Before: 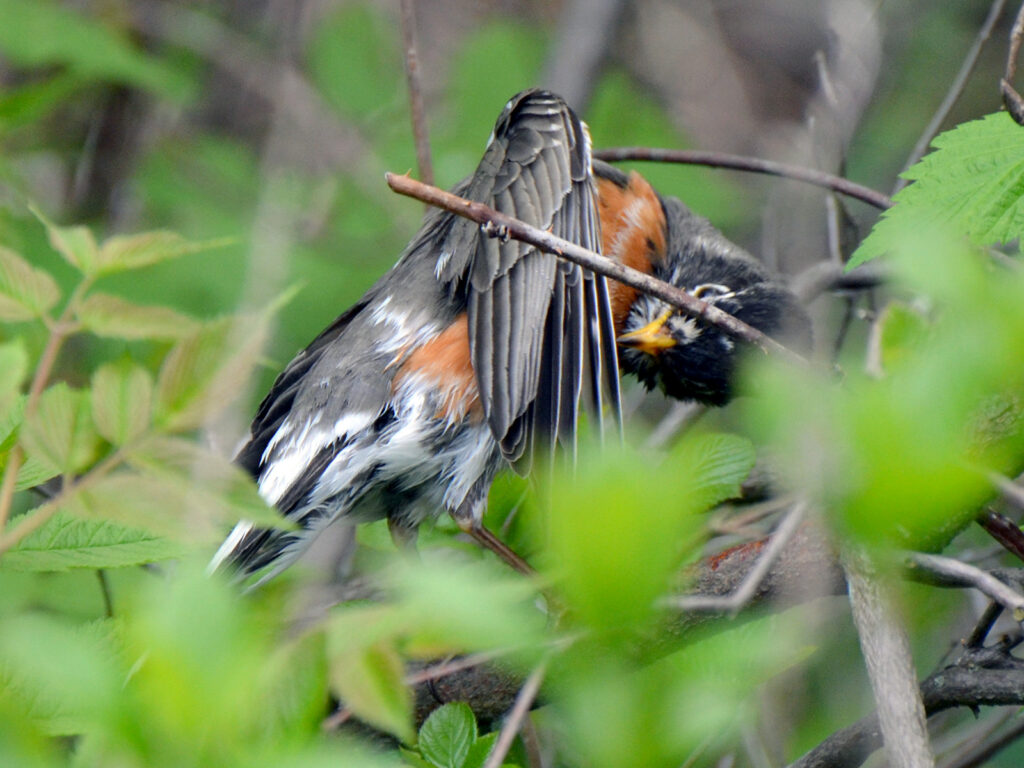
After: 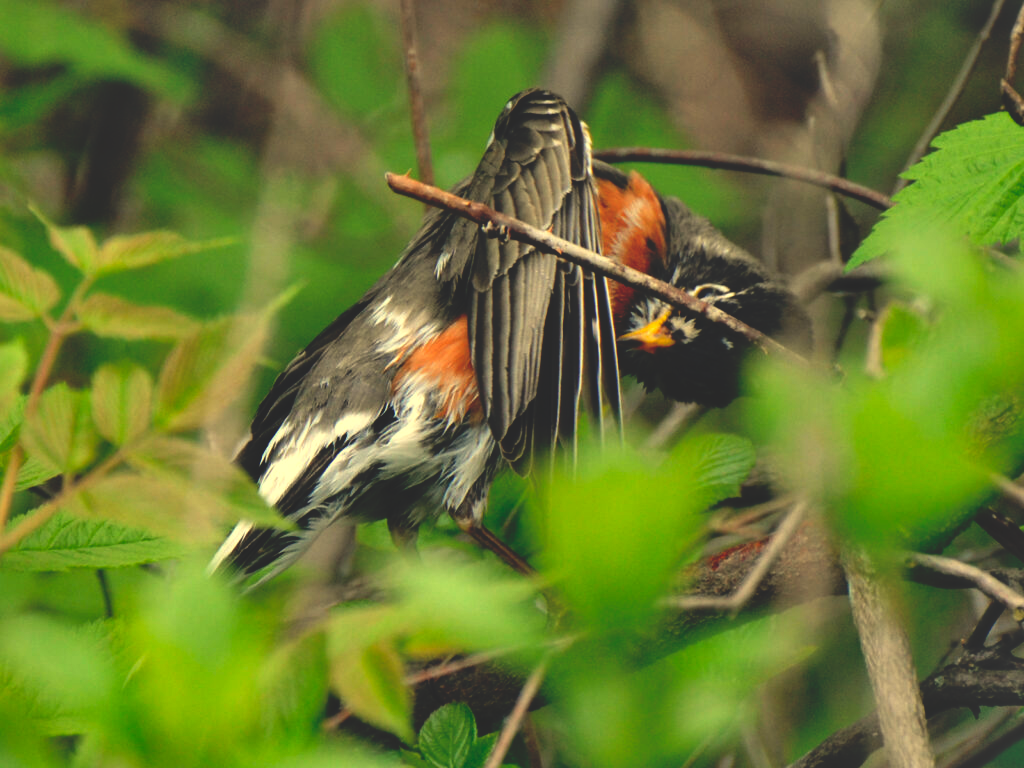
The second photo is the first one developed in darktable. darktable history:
white balance: red 1.08, blue 0.791
base curve: curves: ch0 [(0, 0.02) (0.083, 0.036) (1, 1)], preserve colors none
levels: levels [0, 0.492, 0.984]
shadows and highlights: shadows 60, soften with gaussian
